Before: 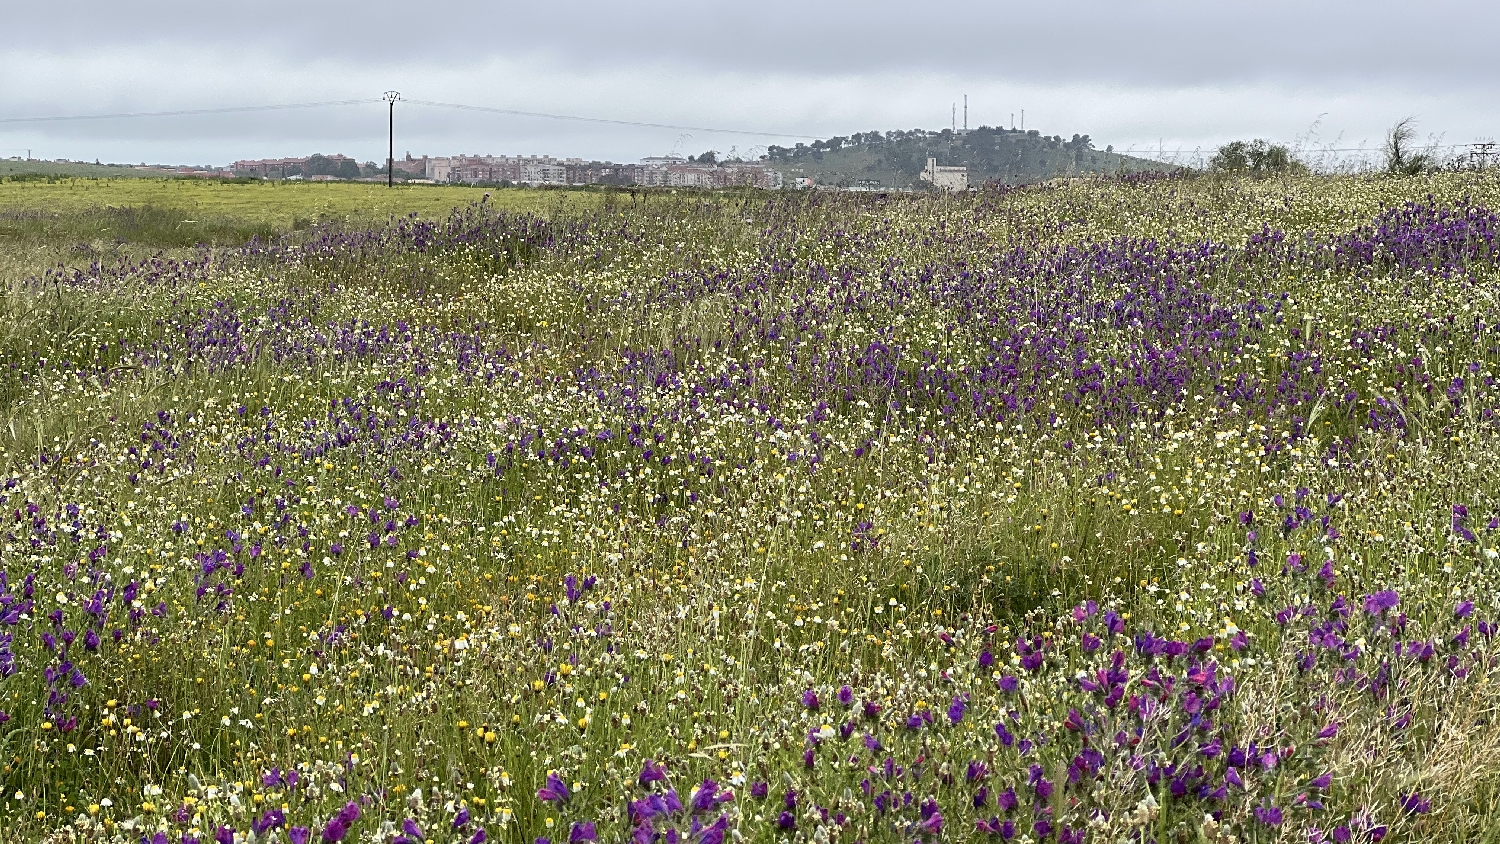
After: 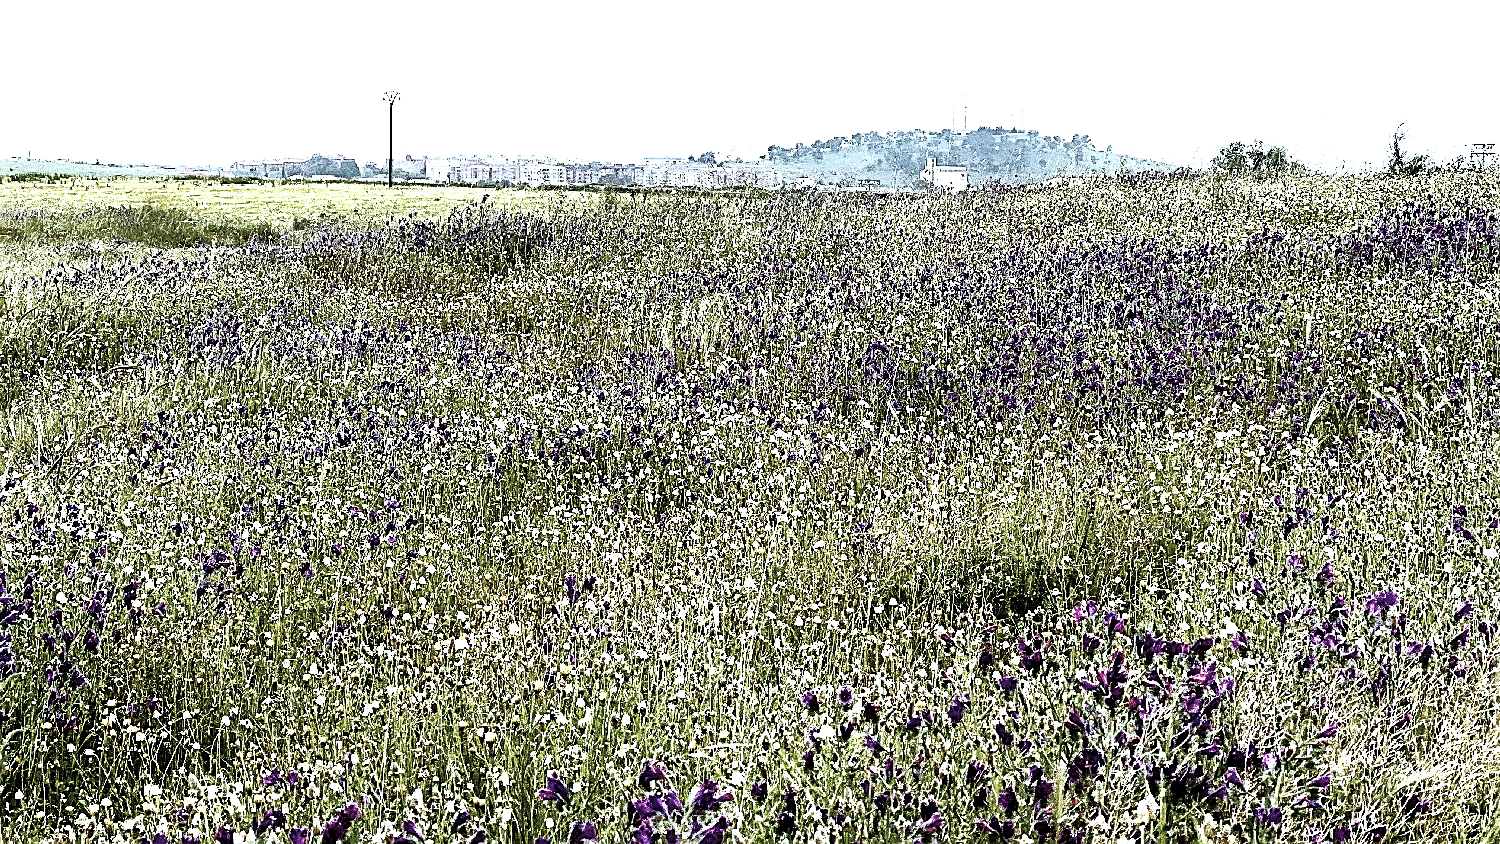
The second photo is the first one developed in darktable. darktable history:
color correction: highlights a* -10.66, highlights b* -19.19
sharpen: on, module defaults
base curve: curves: ch0 [(0, 0) (0.007, 0.004) (0.027, 0.03) (0.046, 0.07) (0.207, 0.54) (0.442, 0.872) (0.673, 0.972) (1, 1)], preserve colors none
color balance rgb: perceptual saturation grading › global saturation 24.144%, perceptual saturation grading › highlights -24.113%, perceptual saturation grading › mid-tones 24.049%, perceptual saturation grading › shadows 41.064%, global vibrance 10.34%, saturation formula JzAzBz (2021)
color zones: curves: ch1 [(0, 0.292) (0.001, 0.292) (0.2, 0.264) (0.4, 0.248) (0.6, 0.248) (0.8, 0.264) (0.999, 0.292) (1, 0.292)]
levels: levels [0.062, 0.494, 0.925]
tone equalizer: -8 EV -0.715 EV, -7 EV -0.7 EV, -6 EV -0.636 EV, -5 EV -0.41 EV, -3 EV 0.386 EV, -2 EV 0.6 EV, -1 EV 0.688 EV, +0 EV 0.778 EV, edges refinement/feathering 500, mask exposure compensation -1.57 EV, preserve details no
